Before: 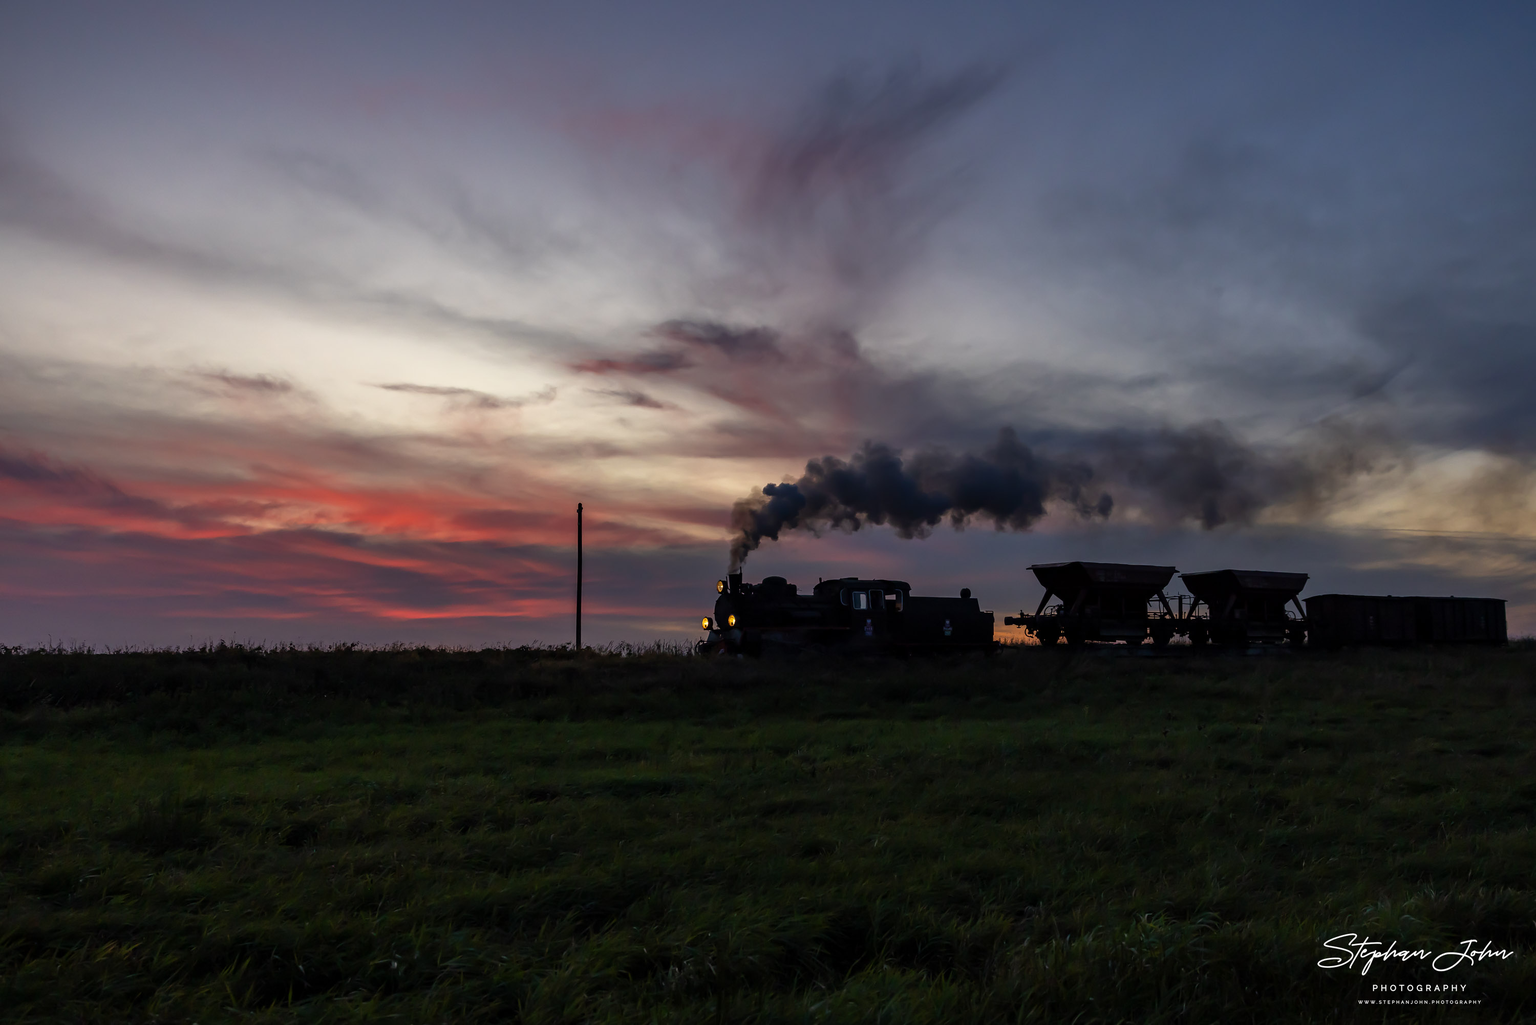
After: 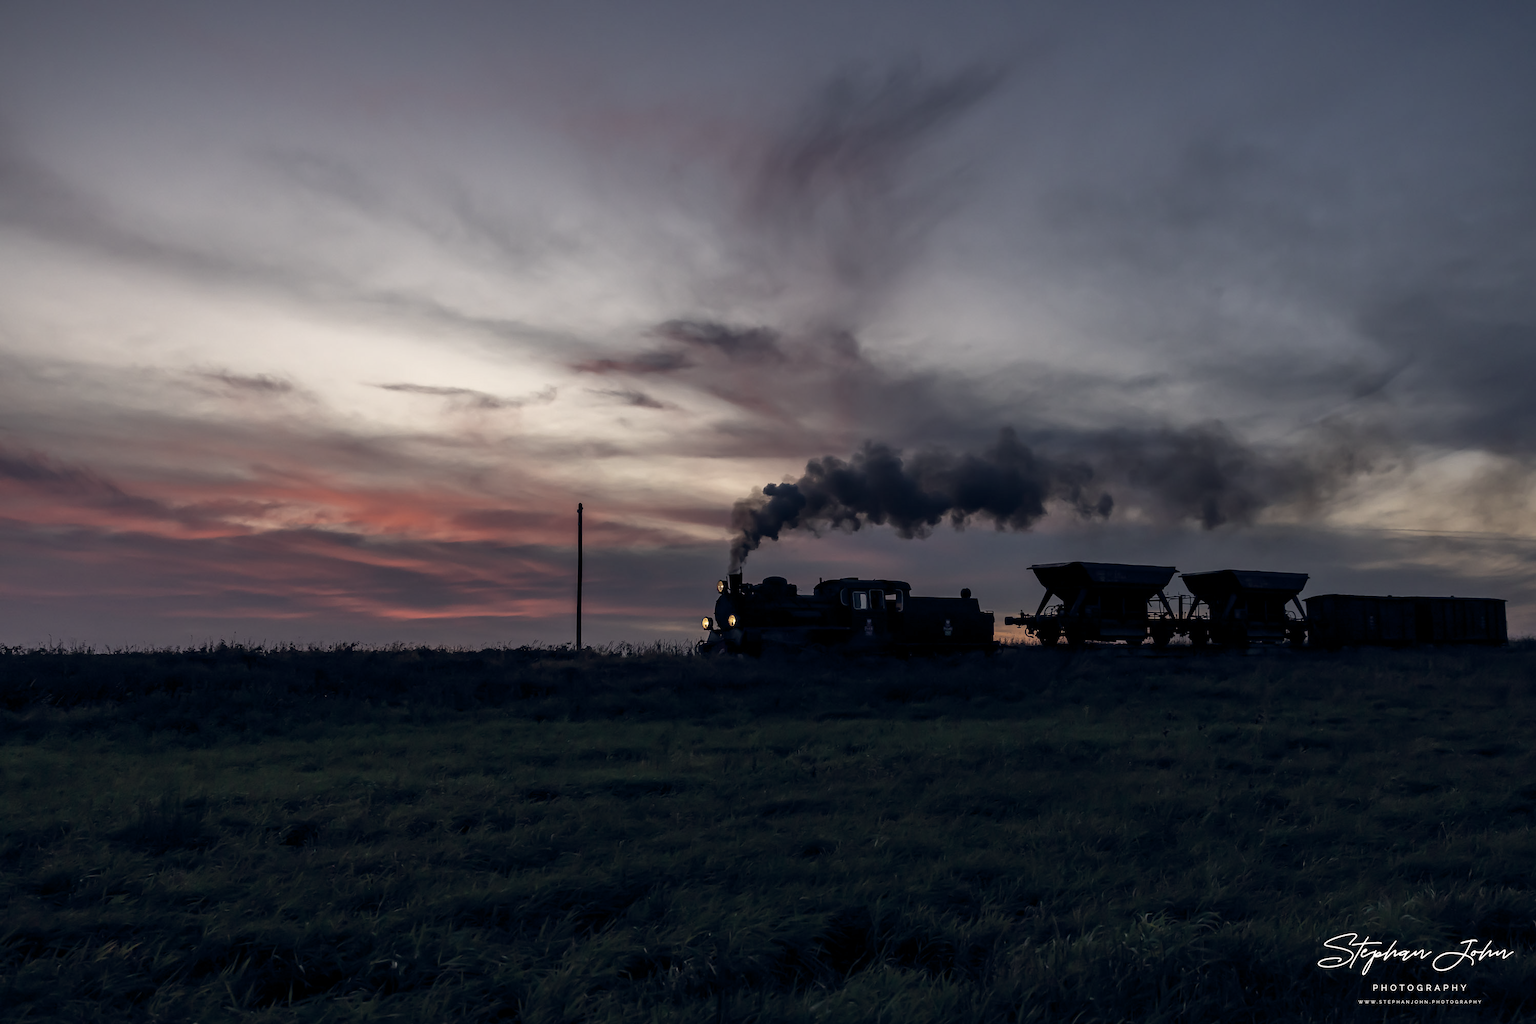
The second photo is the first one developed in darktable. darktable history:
color balance rgb: shadows lift › hue 87.51°, highlights gain › chroma 1.35%, highlights gain › hue 55.1°, global offset › chroma 0.13%, global offset › hue 253.66°, perceptual saturation grading › global saturation 16.38%
color correction: saturation 0.5
